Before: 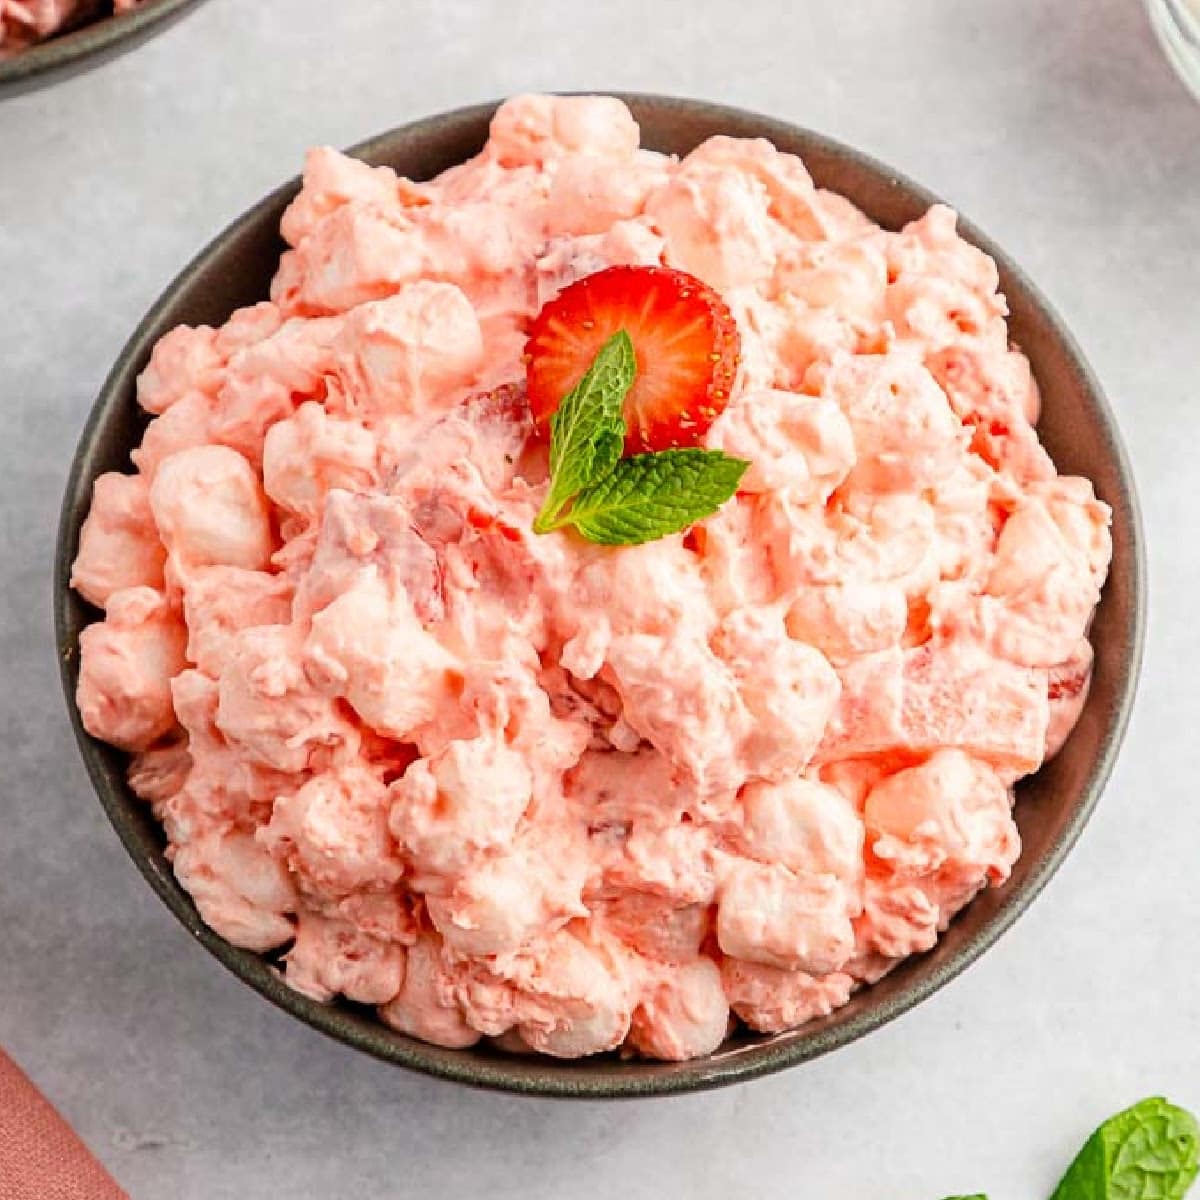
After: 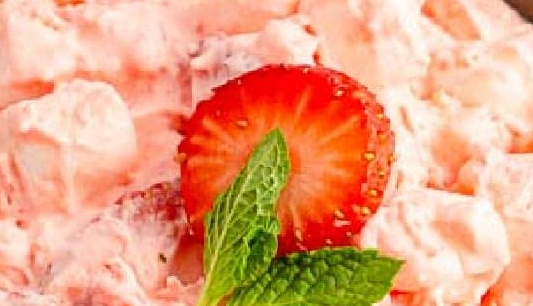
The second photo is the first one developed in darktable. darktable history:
crop: left 28.872%, top 16.803%, right 26.637%, bottom 57.68%
